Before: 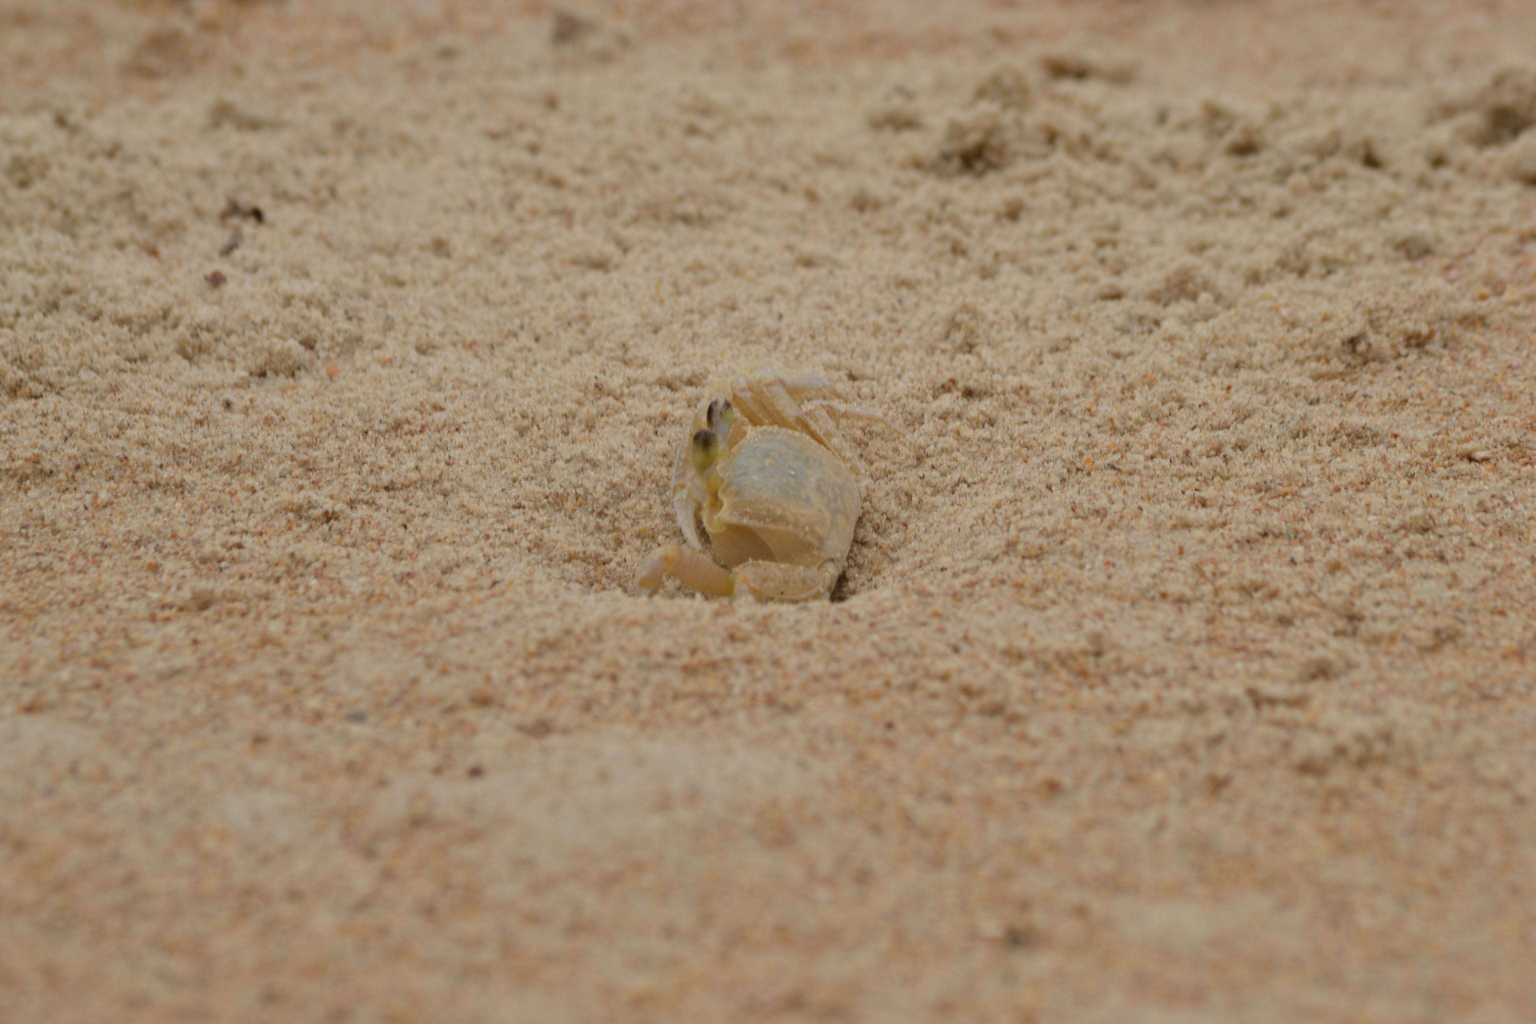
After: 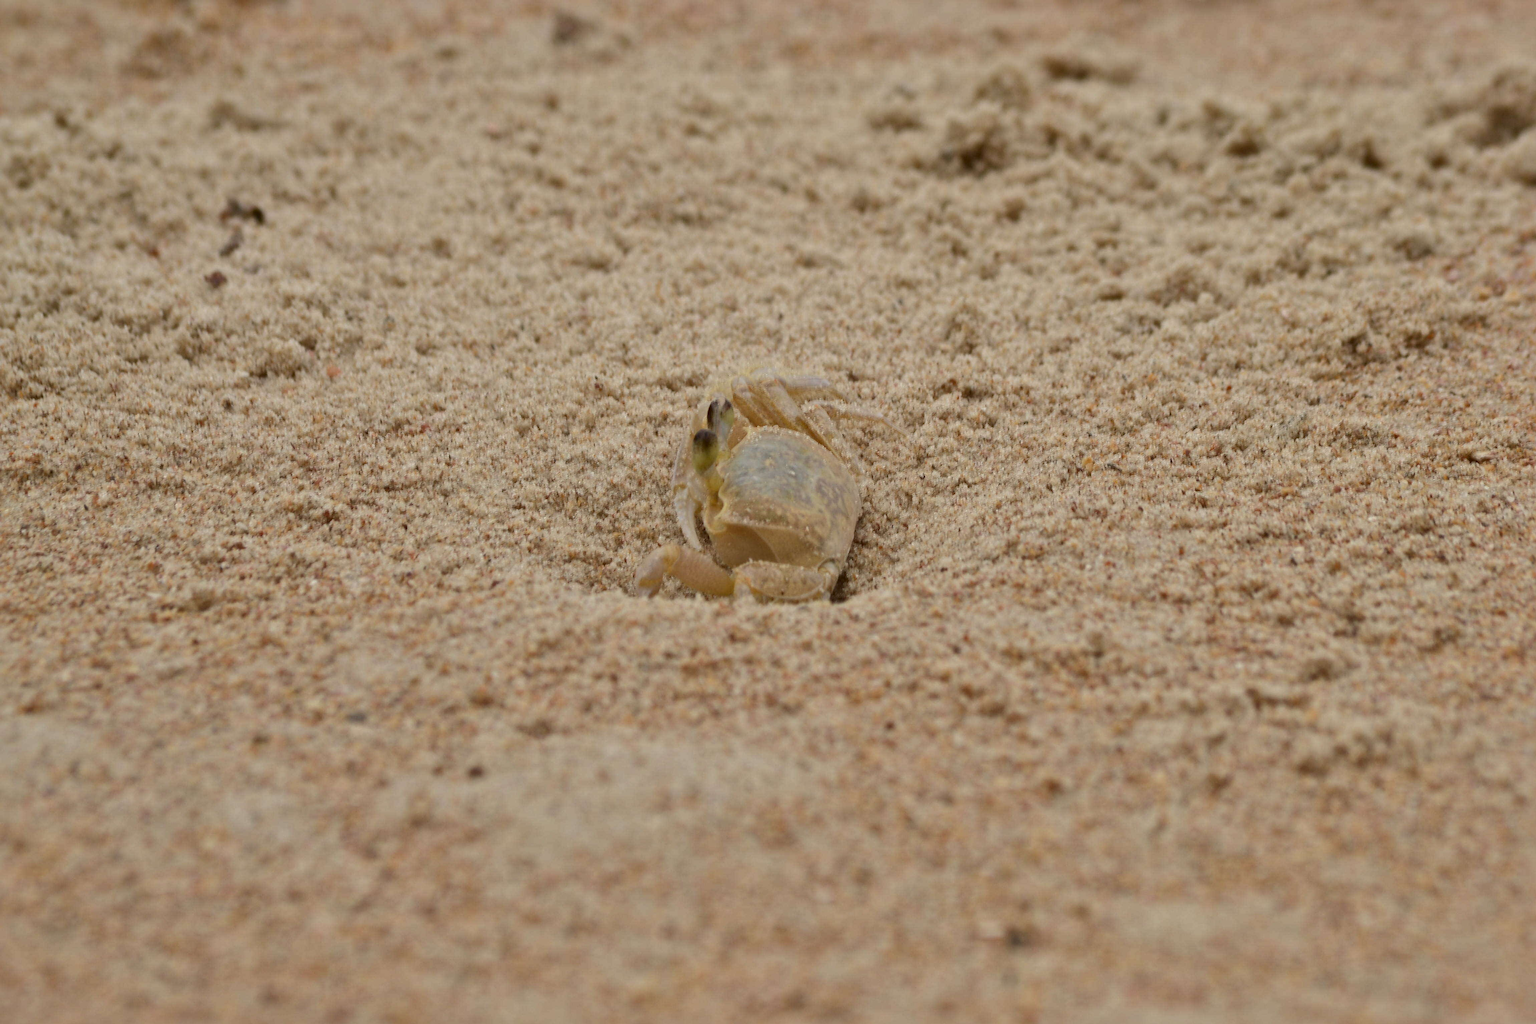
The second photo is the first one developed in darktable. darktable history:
sharpen: on, module defaults
tone equalizer: on, module defaults
local contrast: mode bilateral grid, contrast 19, coarseness 51, detail 147%, midtone range 0.2
